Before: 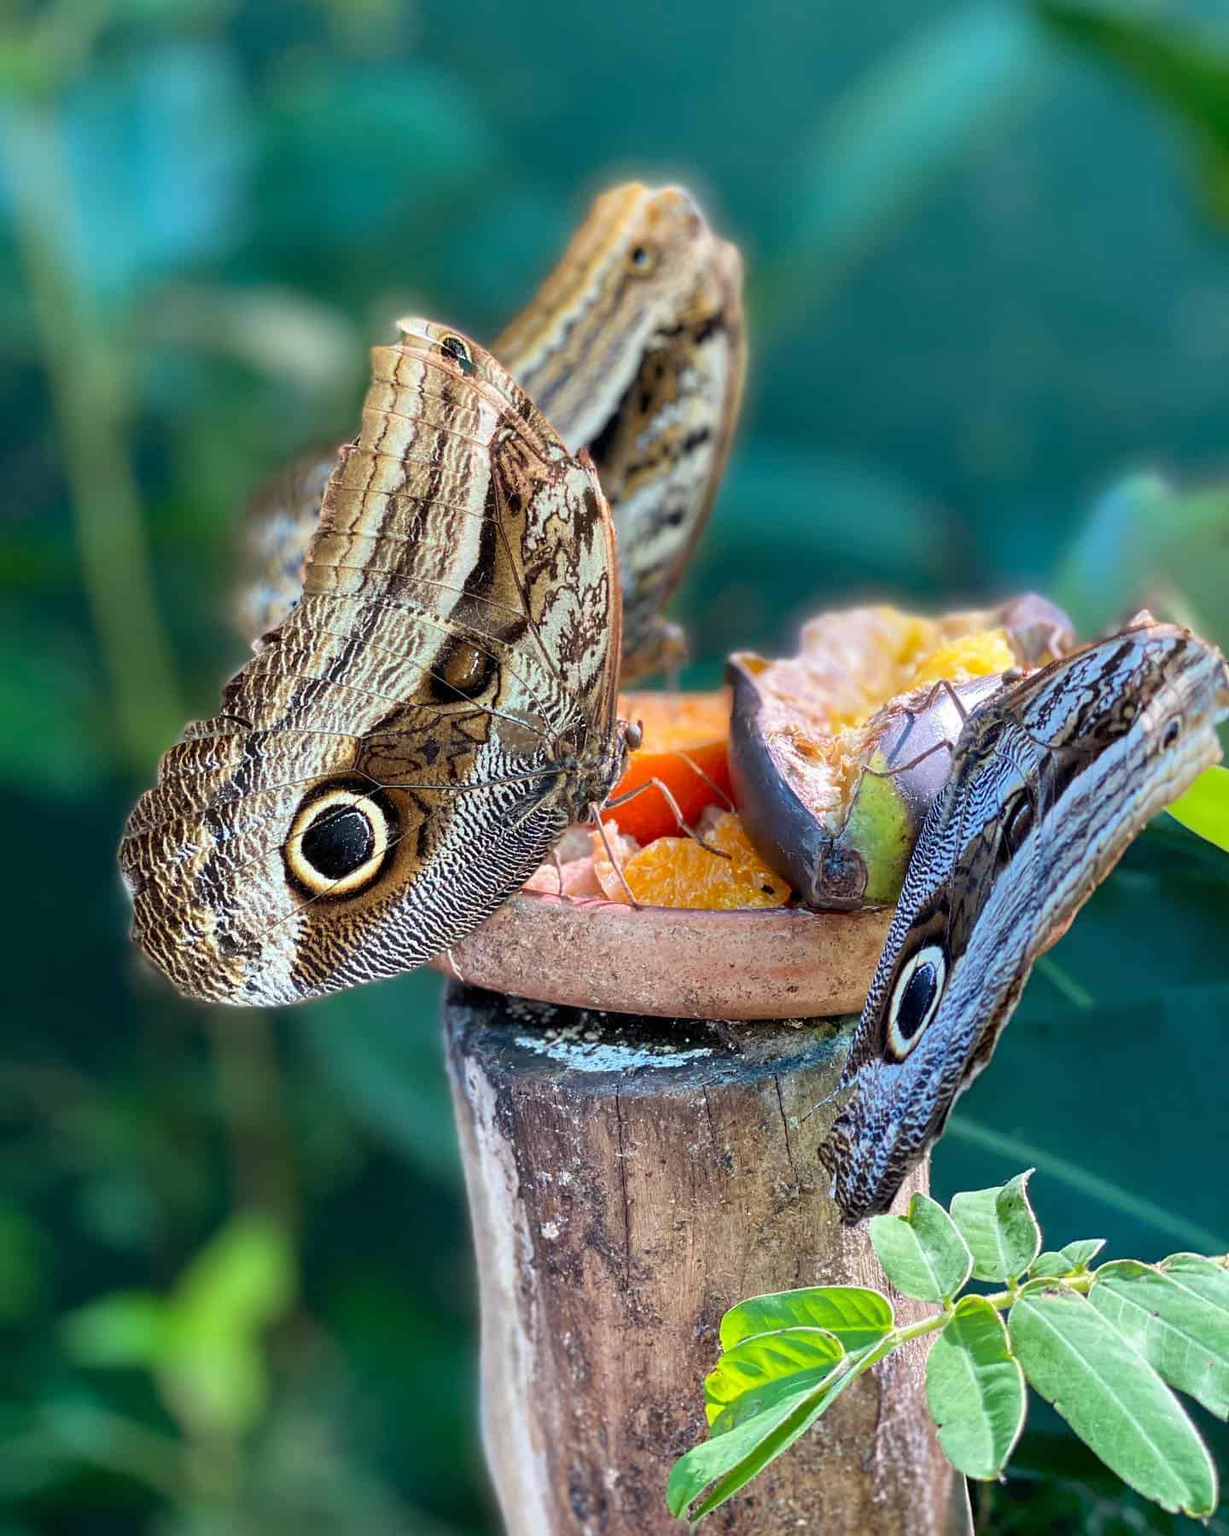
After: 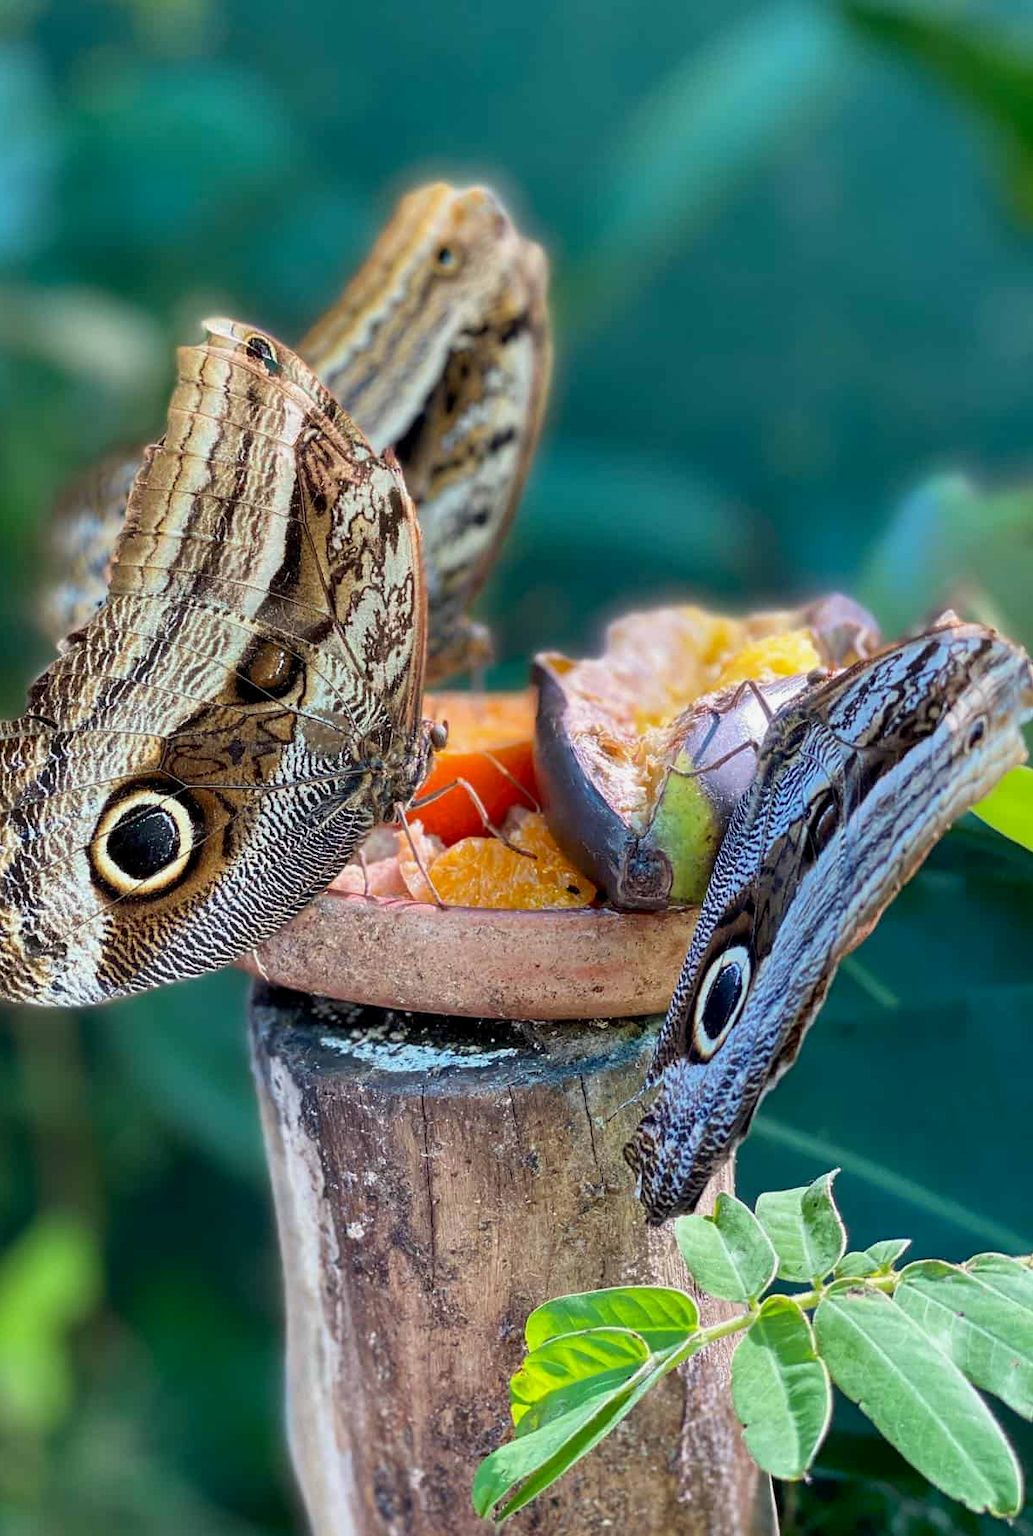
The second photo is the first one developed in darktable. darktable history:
exposure: black level correction 0.002, exposure -0.106 EV, compensate highlight preservation false
crop: left 15.886%
